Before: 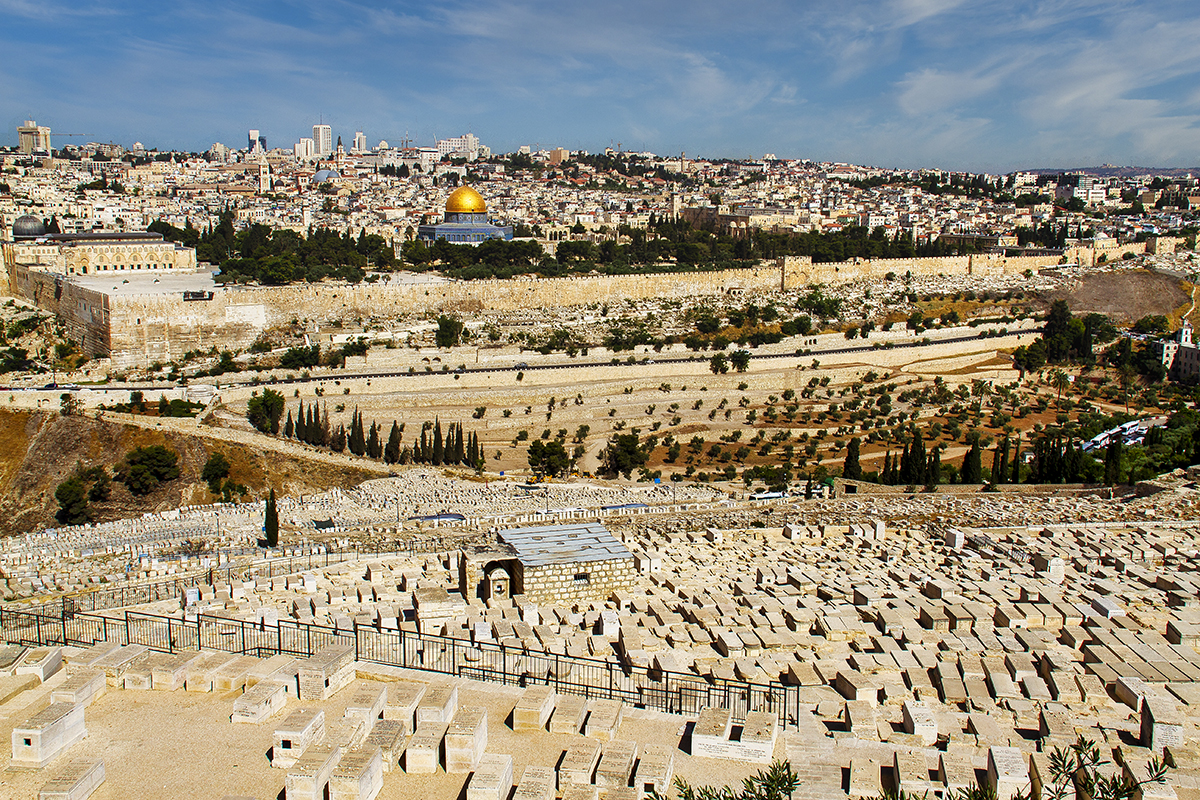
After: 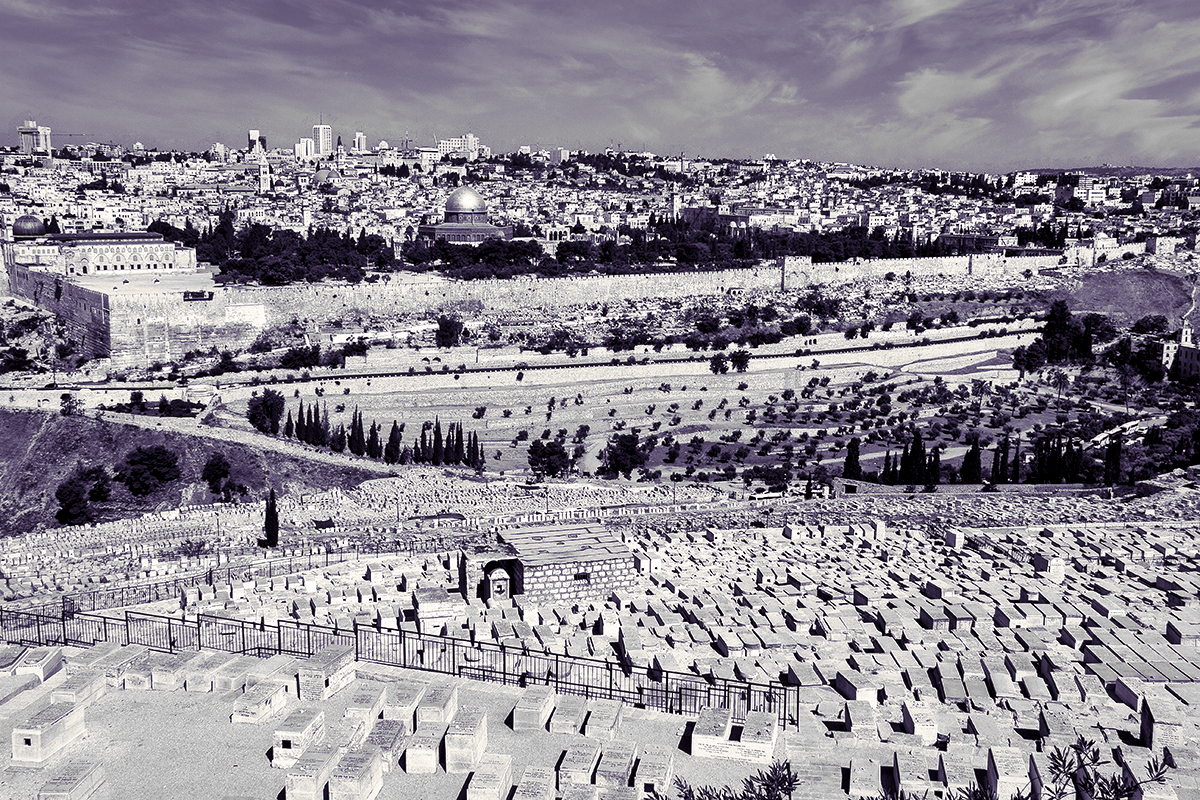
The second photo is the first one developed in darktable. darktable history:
split-toning: shadows › hue 255.6°, shadows › saturation 0.66, highlights › hue 43.2°, highlights › saturation 0.68, balance -50.1
monochrome: on, module defaults
local contrast: mode bilateral grid, contrast 25, coarseness 60, detail 151%, midtone range 0.2
